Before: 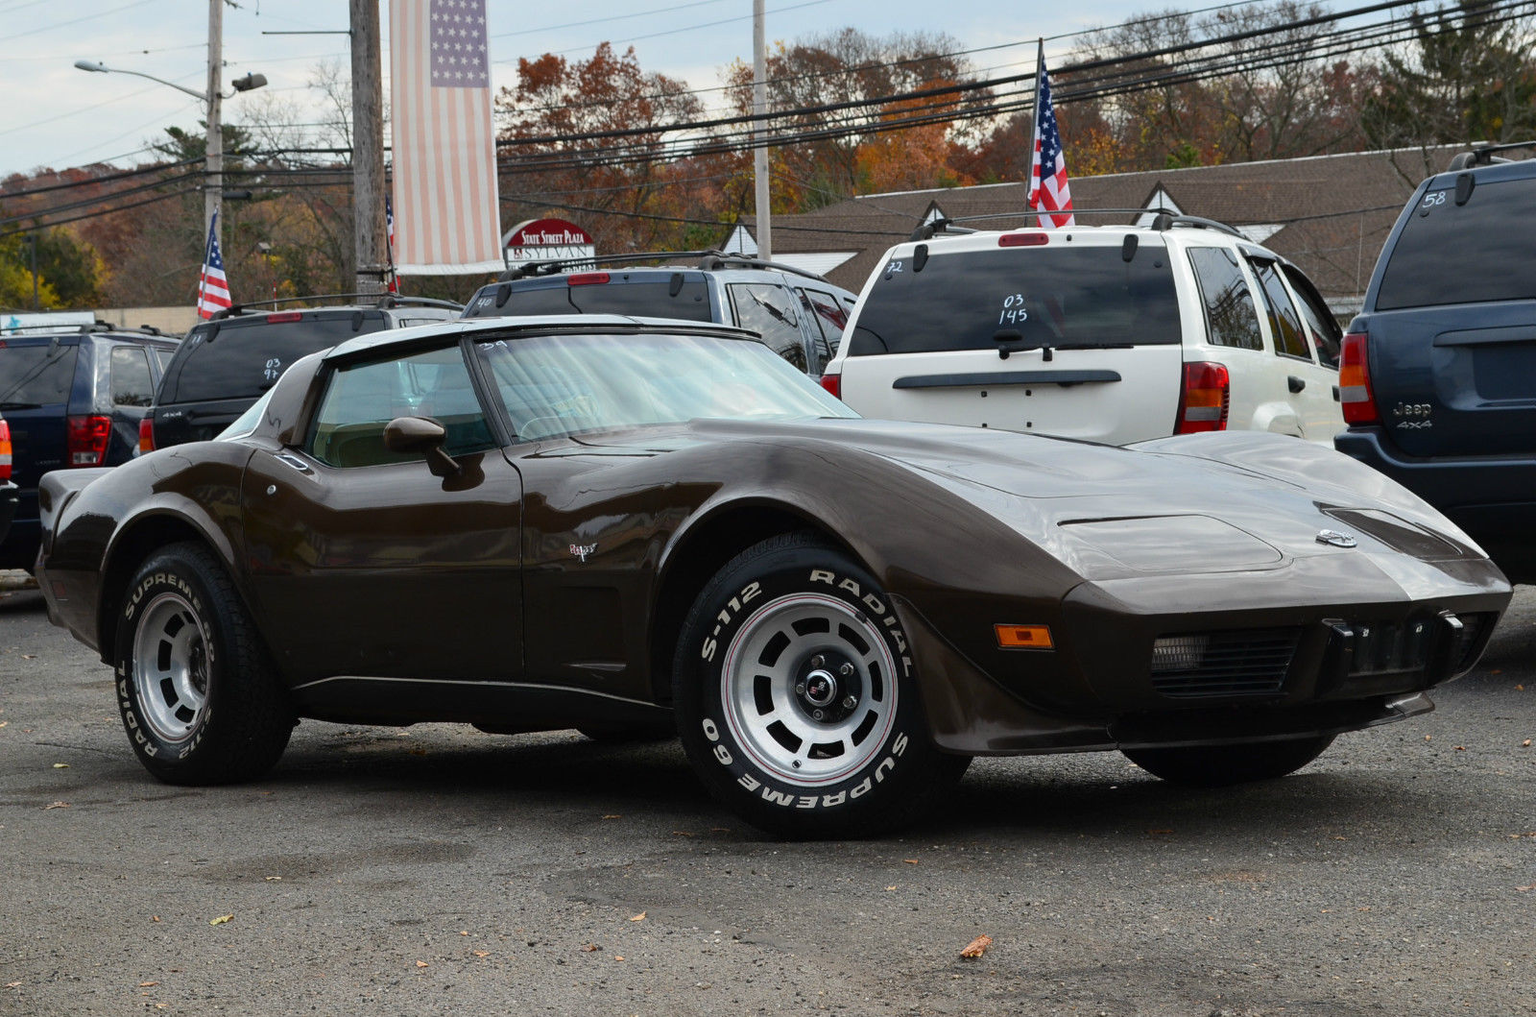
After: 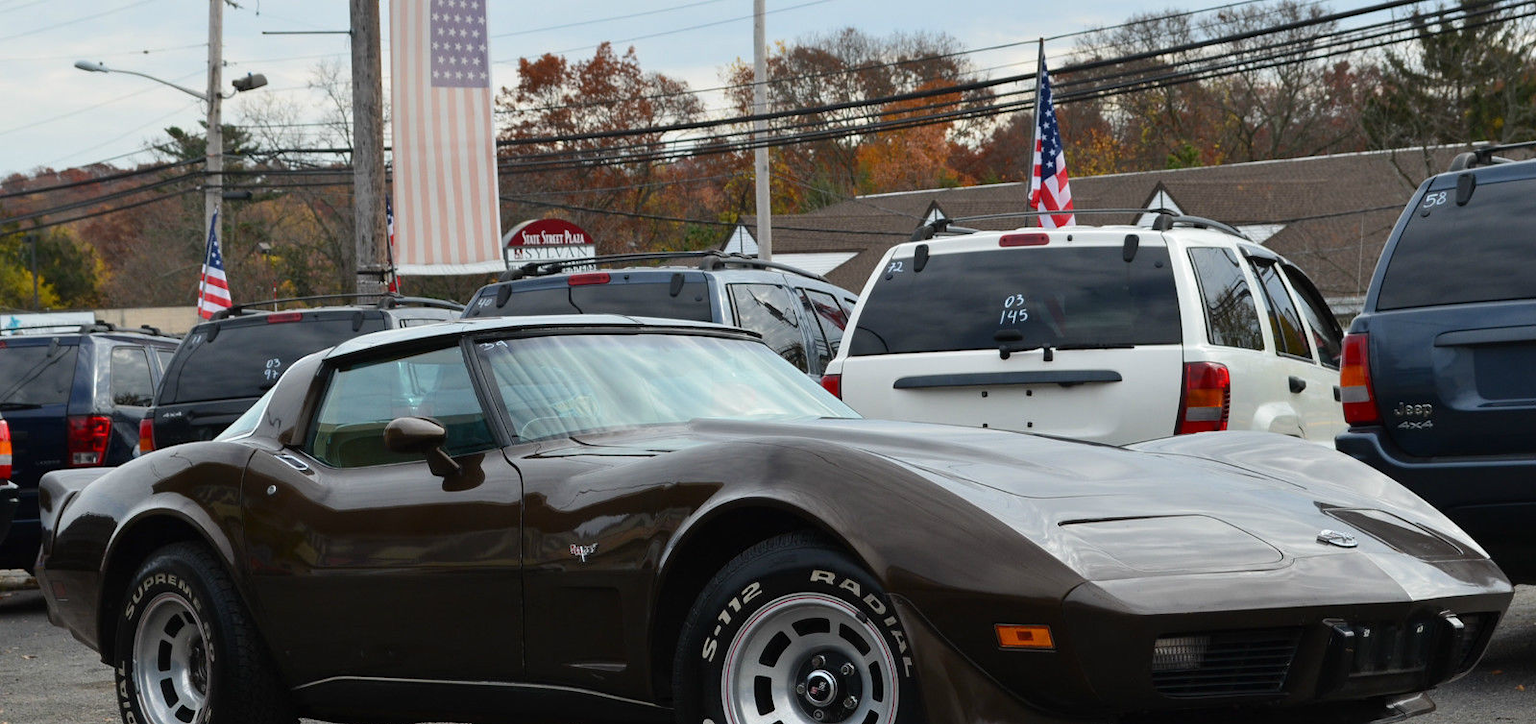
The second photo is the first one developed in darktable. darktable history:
crop: right 0%, bottom 28.767%
